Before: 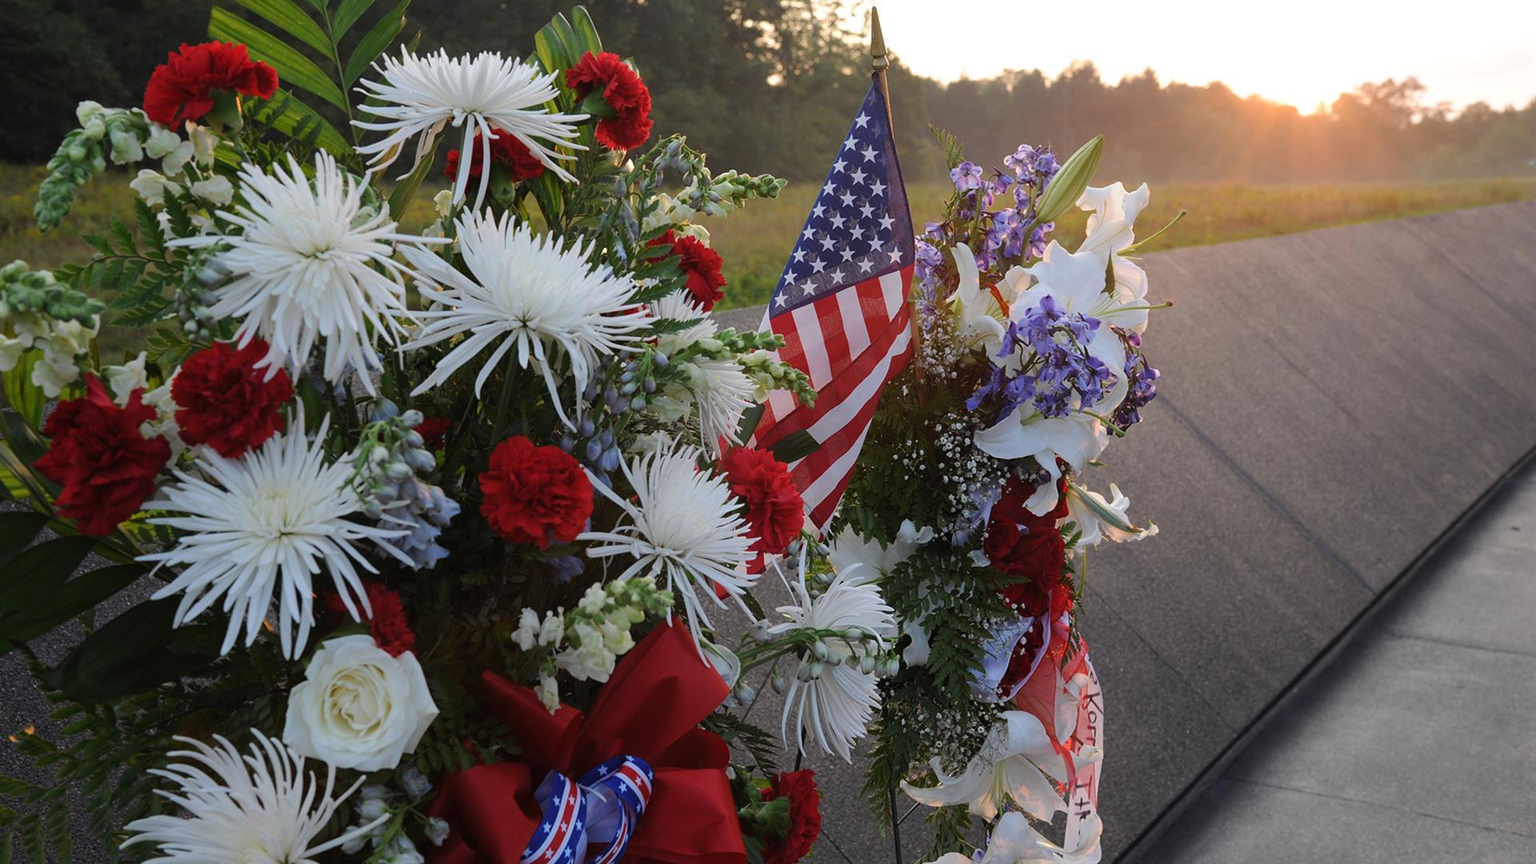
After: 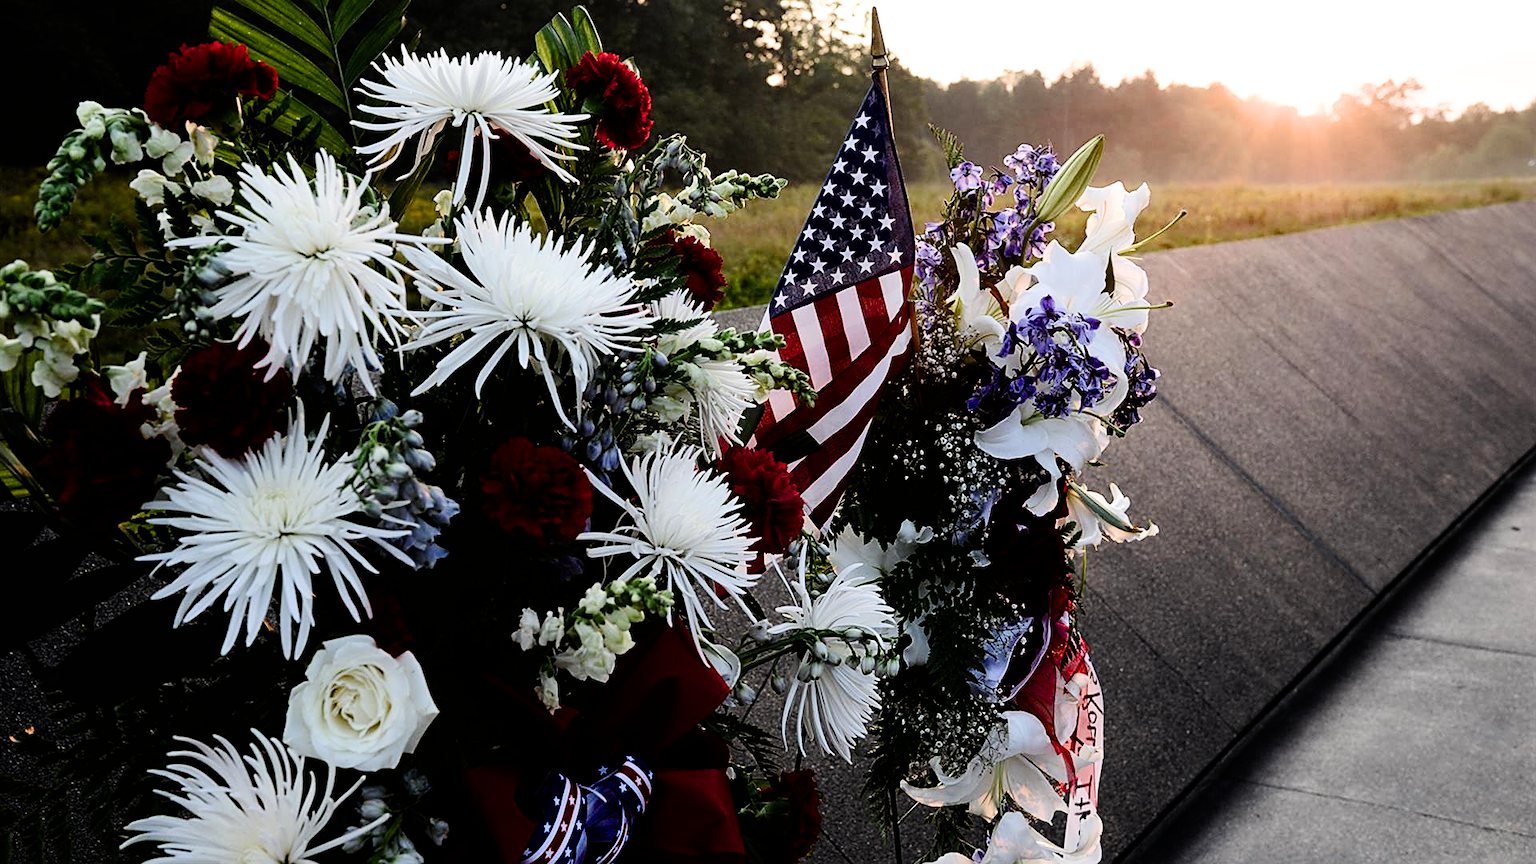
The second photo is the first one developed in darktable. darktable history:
filmic rgb: black relative exposure -5.46 EV, white relative exposure 2.85 EV, dynamic range scaling -37.01%, hardness 4, contrast 1.614, highlights saturation mix -0.615%
sharpen: on, module defaults
tone equalizer: edges refinement/feathering 500, mask exposure compensation -1.57 EV, preserve details no
color balance rgb: perceptual saturation grading › global saturation 24.918%, perceptual saturation grading › highlights -50.239%, perceptual saturation grading › shadows 30.029%, perceptual brilliance grading › global brilliance -5.097%, perceptual brilliance grading › highlights 24.021%, perceptual brilliance grading › mid-tones 6.914%, perceptual brilliance grading › shadows -4.75%, saturation formula JzAzBz (2021)
